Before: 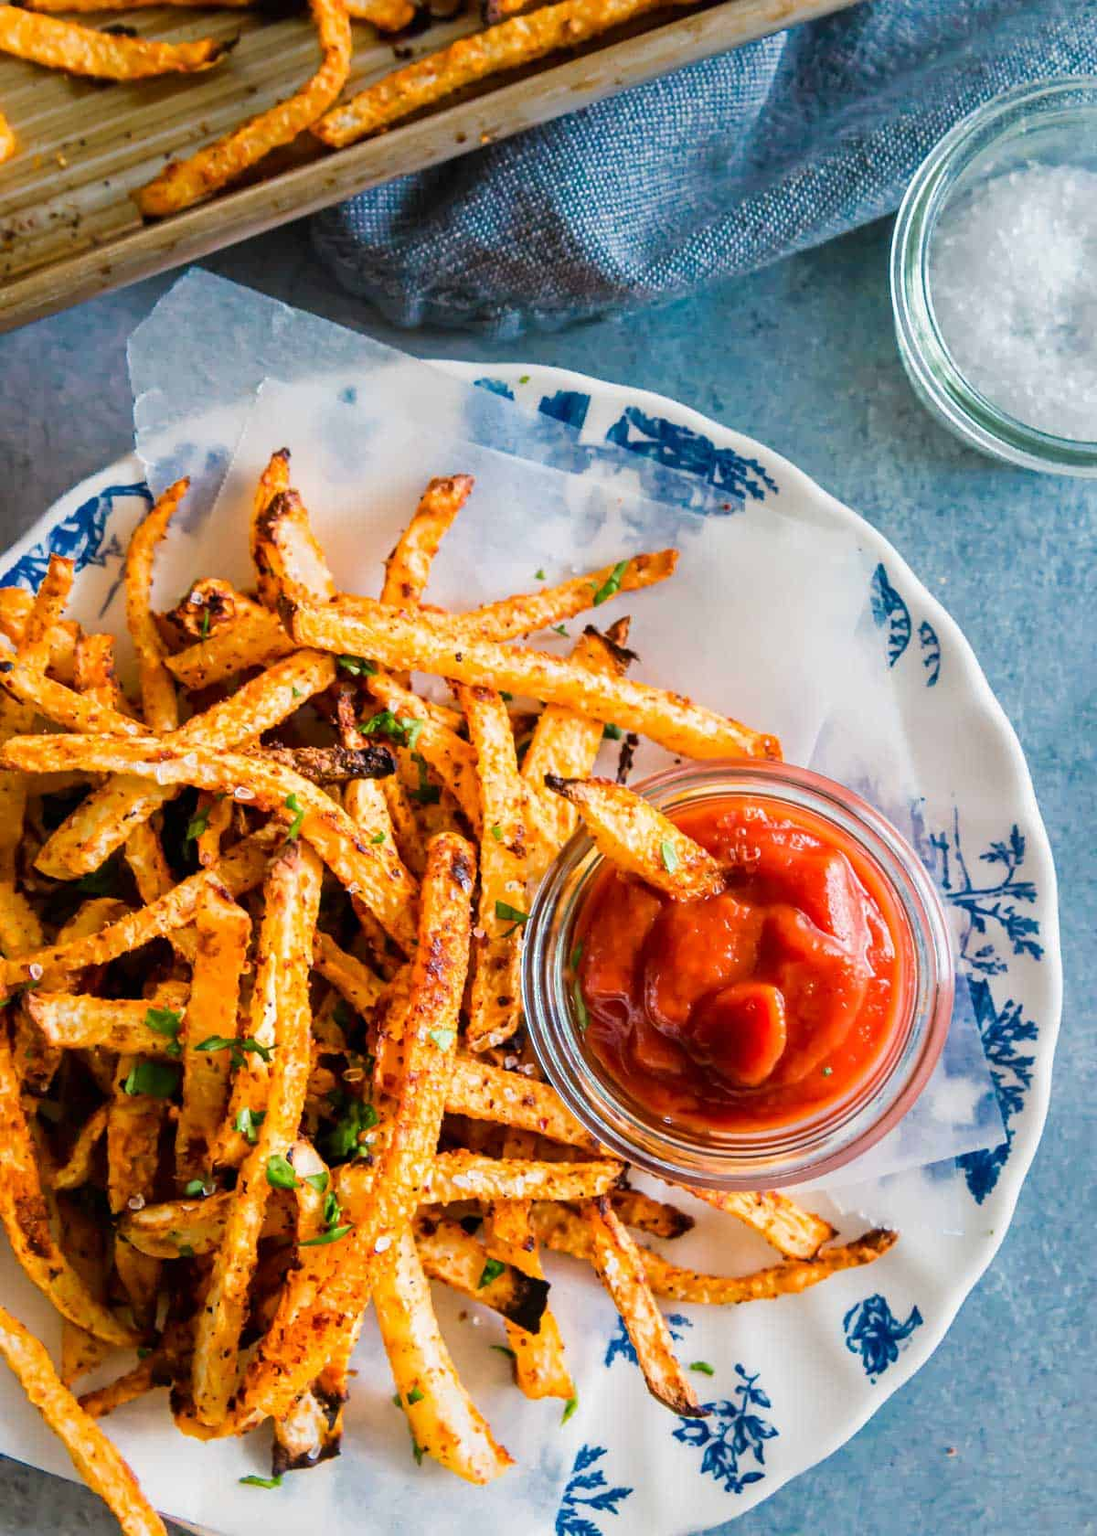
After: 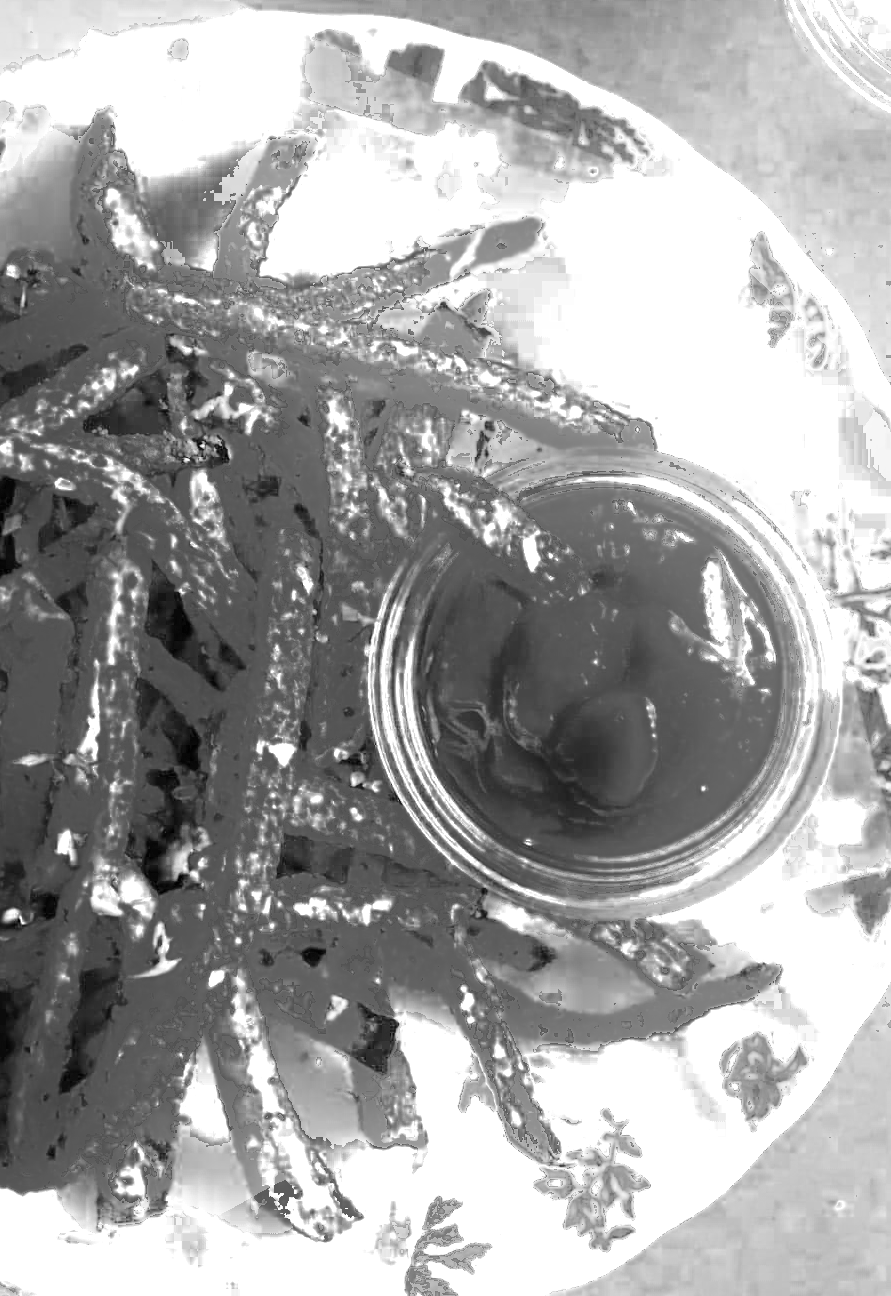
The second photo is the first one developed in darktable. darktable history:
exposure: exposure 1.157 EV, compensate highlight preservation false
color zones: curves: ch0 [(0.002, 0.429) (0.121, 0.212) (0.198, 0.113) (0.276, 0.344) (0.331, 0.541) (0.41, 0.56) (0.482, 0.289) (0.619, 0.227) (0.721, 0.18) (0.821, 0.435) (0.928, 0.555) (1, 0.587)]; ch1 [(0, 0) (0.143, 0) (0.286, 0) (0.429, 0) (0.571, 0) (0.714, 0) (0.857, 0)]
shadows and highlights: highlights 71.63, soften with gaussian
crop: left 16.844%, top 22.828%, right 8.856%
